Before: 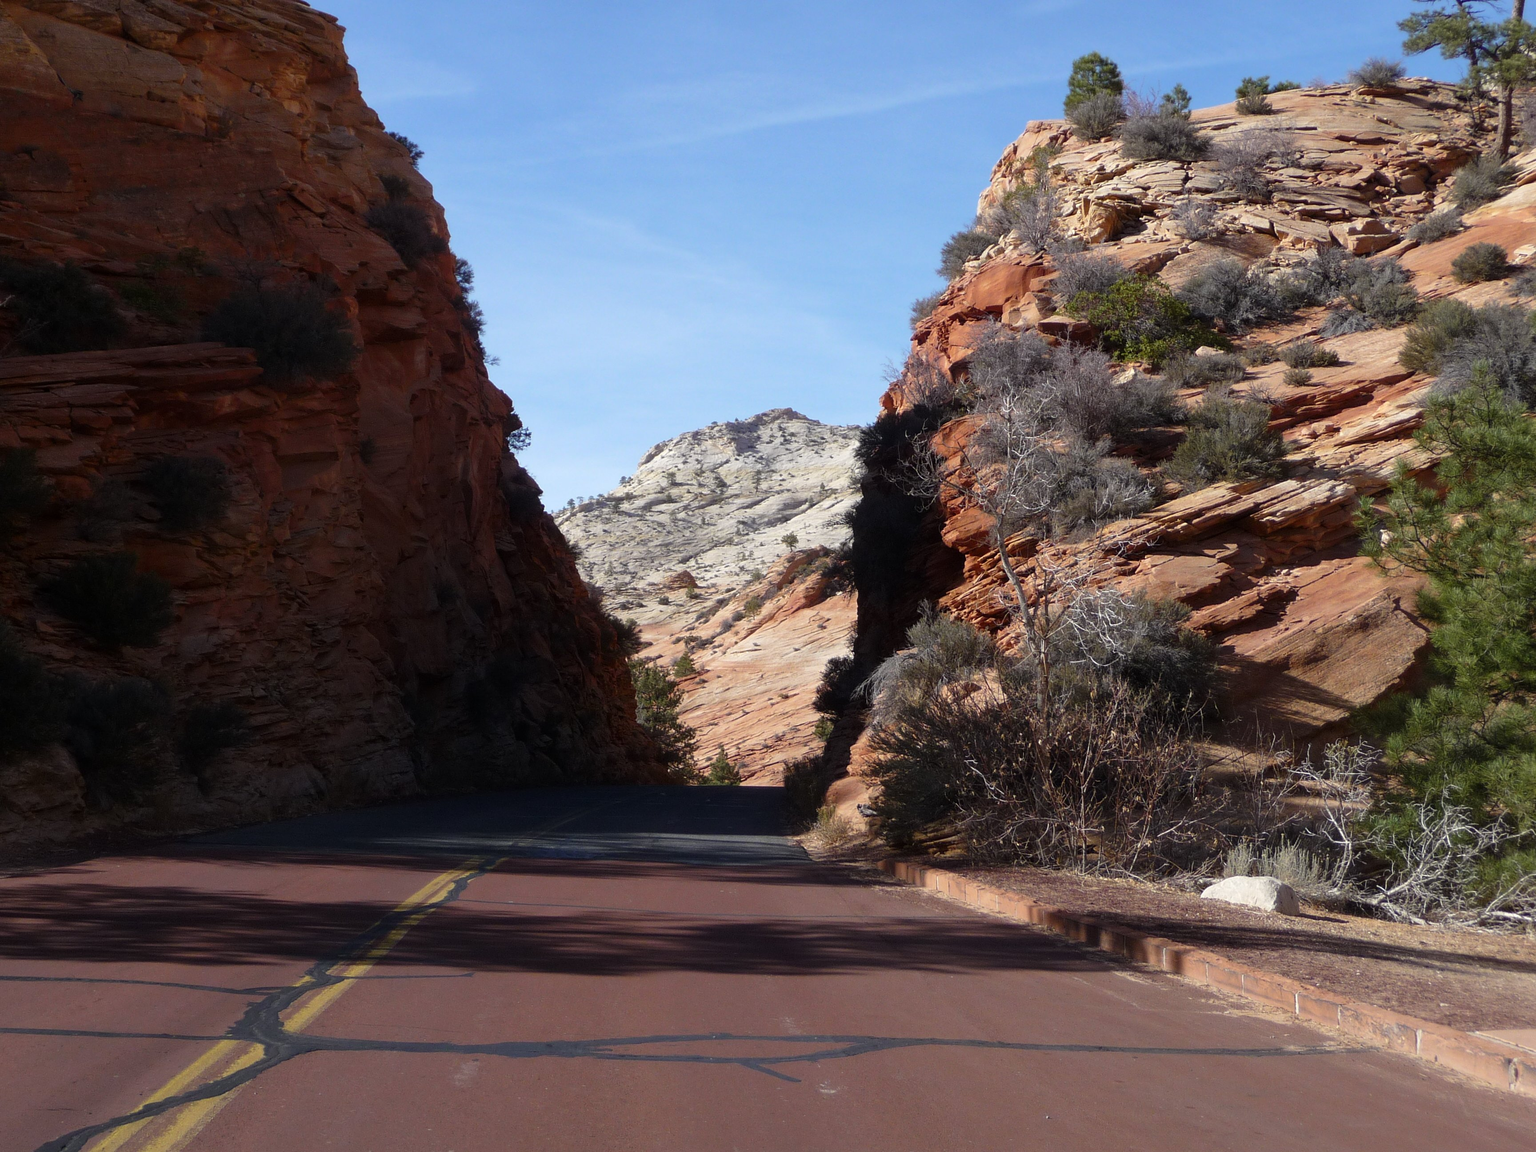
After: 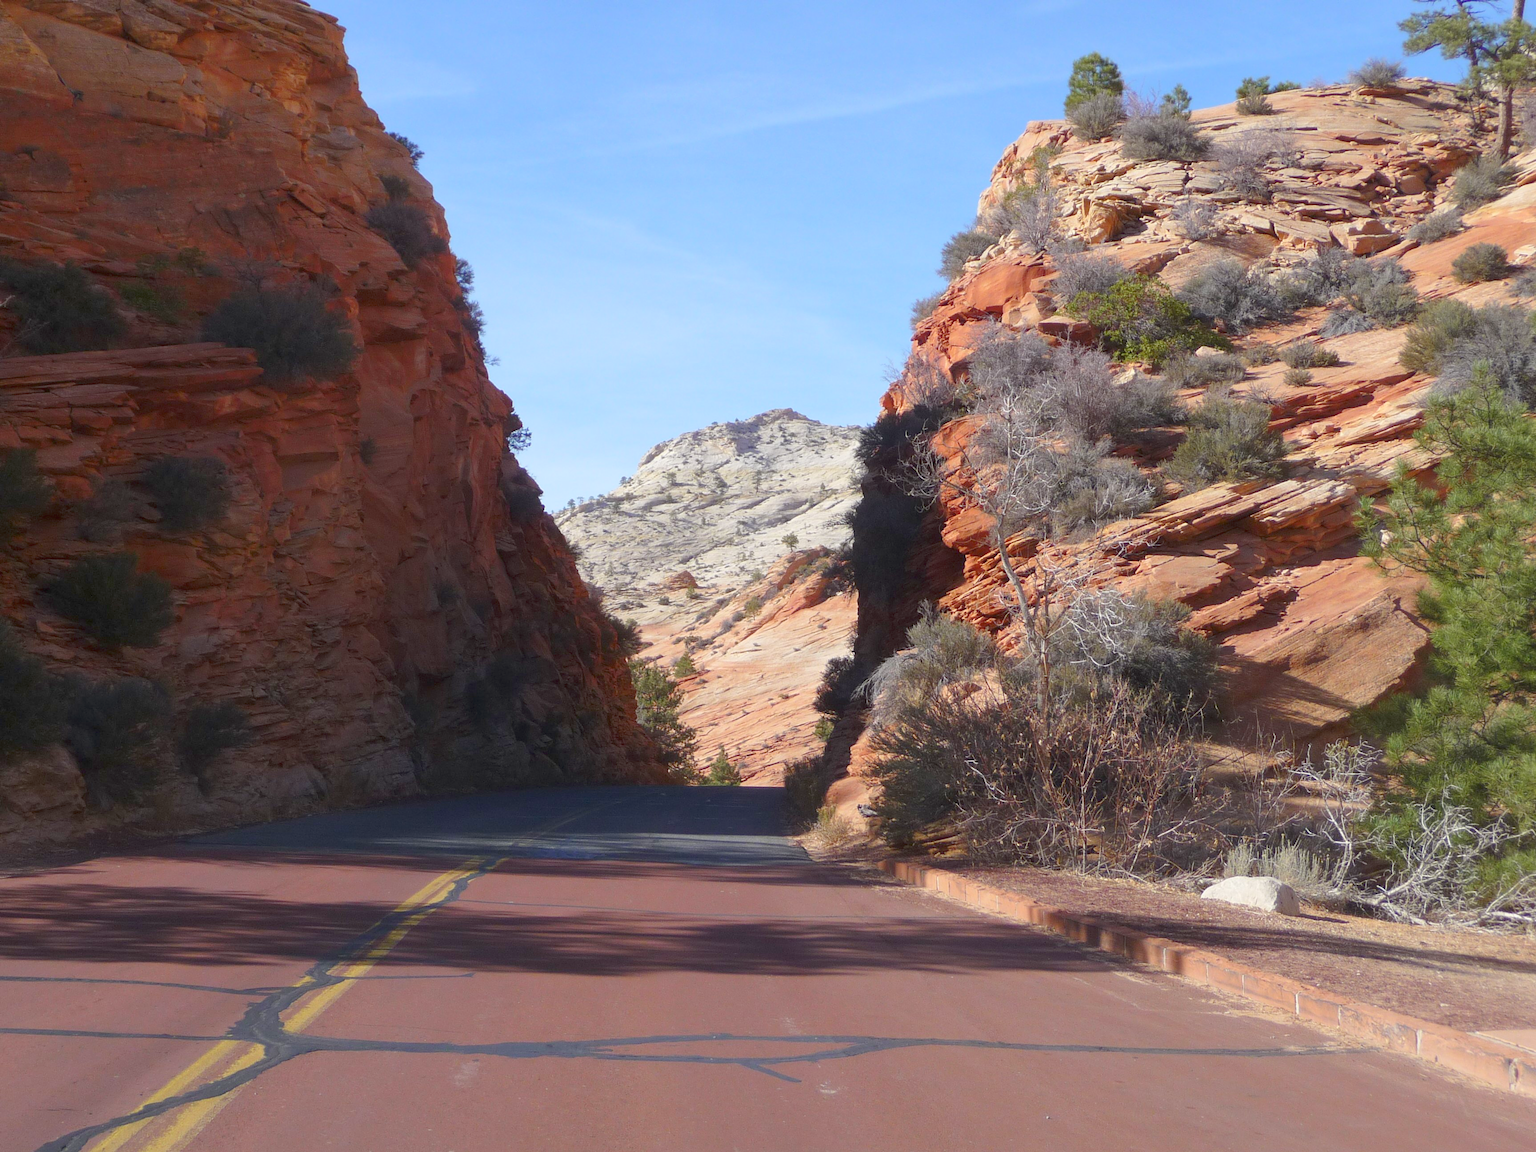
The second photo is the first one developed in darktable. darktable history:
exposure: black level correction 0, exposure 1 EV, compensate exposure bias true, compensate highlight preservation false
color balance rgb: contrast -30%
